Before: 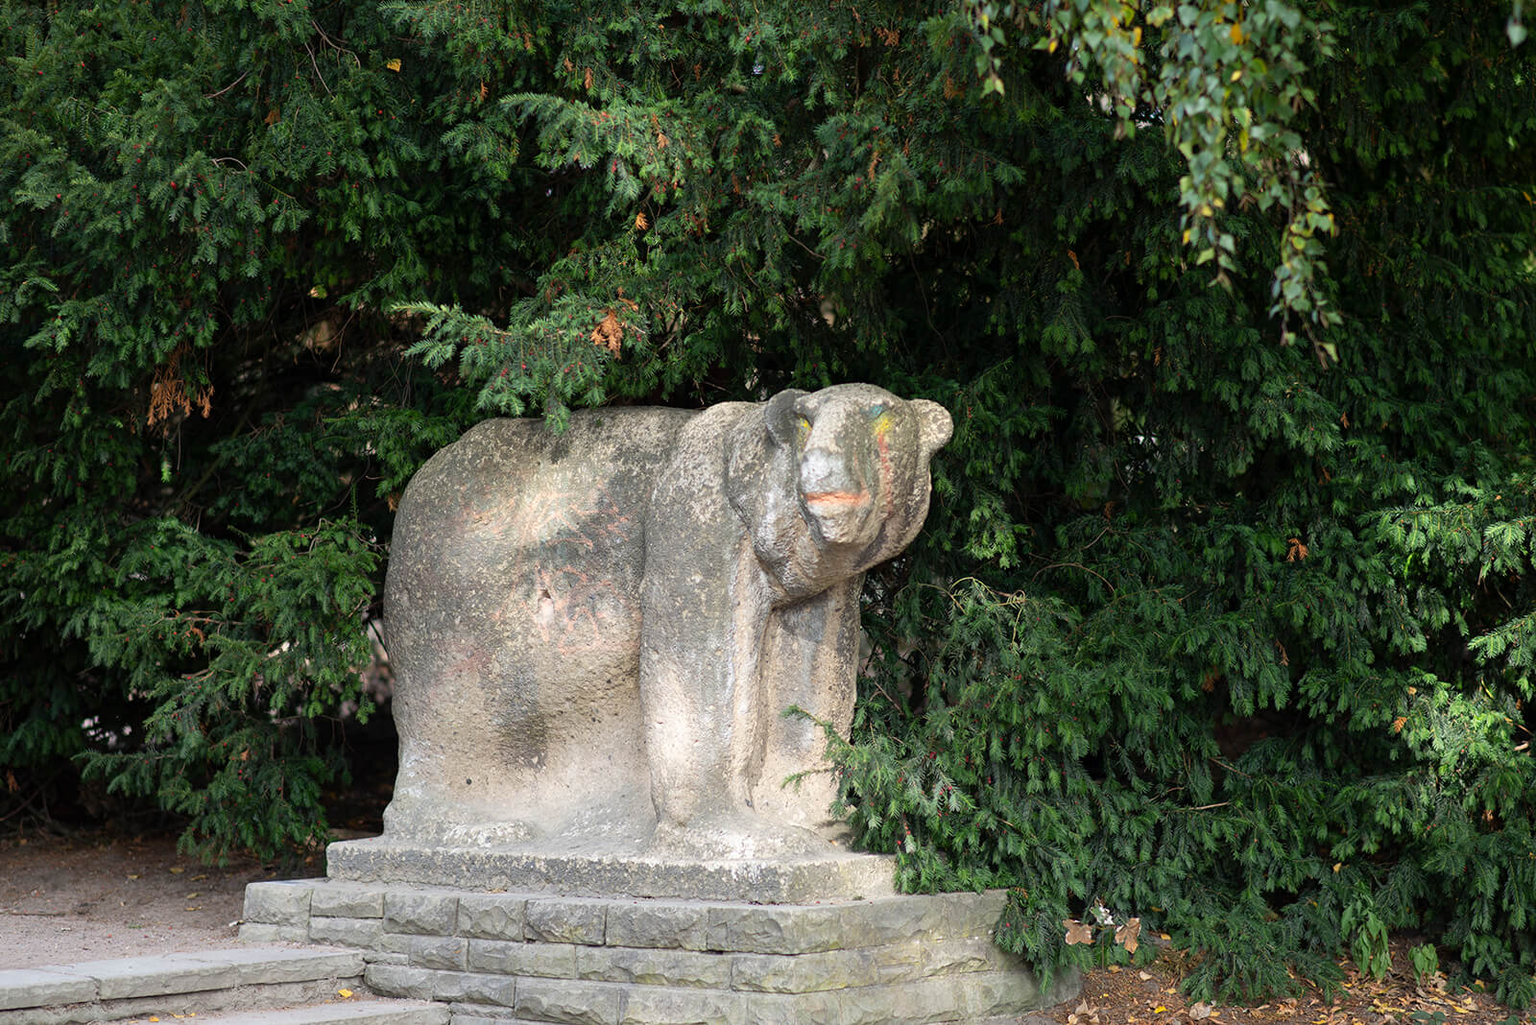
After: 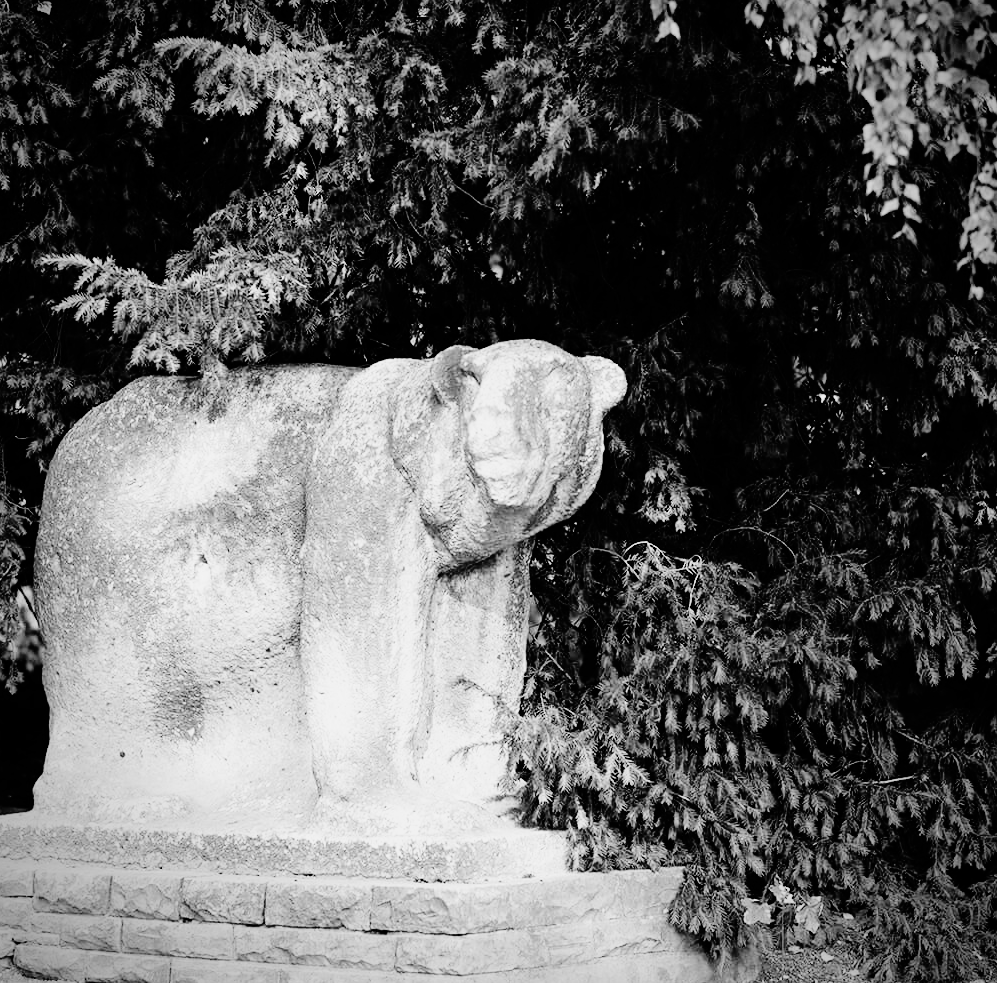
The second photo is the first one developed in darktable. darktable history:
white balance: red 1.004, blue 1.024
shadows and highlights: shadows 29.61, highlights -30.47, low approximation 0.01, soften with gaussian
vignetting: on, module defaults
fill light: exposure -2 EV, width 8.6
monochrome: a 73.58, b 64.21
crop and rotate: left 22.918%, top 5.629%, right 14.711%, bottom 2.247%
base curve: curves: ch0 [(0, 0) (0.235, 0.266) (0.503, 0.496) (0.786, 0.72) (1, 1)]
rgb curve: curves: ch0 [(0, 0) (0.21, 0.15) (0.24, 0.21) (0.5, 0.75) (0.75, 0.96) (0.89, 0.99) (1, 1)]; ch1 [(0, 0.02) (0.21, 0.13) (0.25, 0.2) (0.5, 0.67) (0.75, 0.9) (0.89, 0.97) (1, 1)]; ch2 [(0, 0.02) (0.21, 0.13) (0.25, 0.2) (0.5, 0.67) (0.75, 0.9) (0.89, 0.97) (1, 1)], compensate middle gray true
